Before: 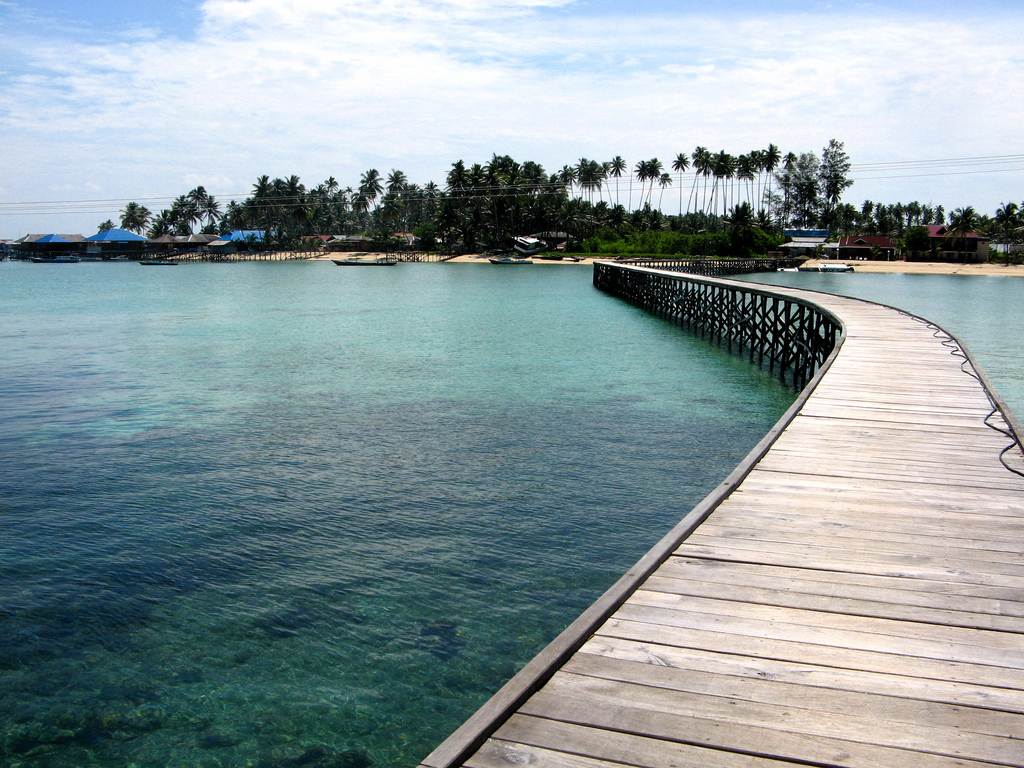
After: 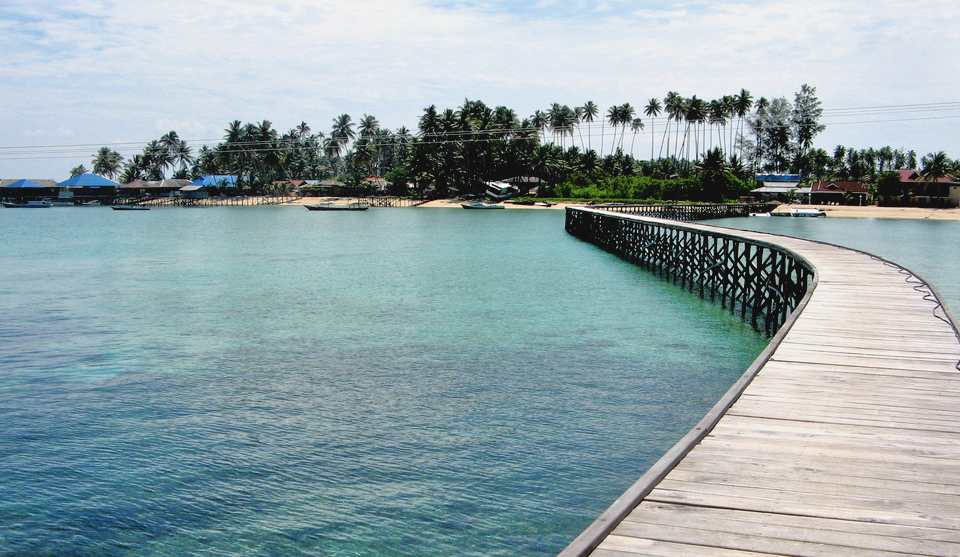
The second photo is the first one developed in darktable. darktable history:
tone equalizer: -7 EV 0.15 EV, -6 EV 0.6 EV, -5 EV 1.15 EV, -4 EV 1.33 EV, -3 EV 1.15 EV, -2 EV 0.6 EV, -1 EV 0.15 EV, mask exposure compensation -0.5 EV
crop: left 2.737%, top 7.287%, right 3.421%, bottom 20.179%
color zones: curves: ch1 [(0, 0.469) (0.01, 0.469) (0.12, 0.446) (0.248, 0.469) (0.5, 0.5) (0.748, 0.5) (0.99, 0.469) (1, 0.469)]
contrast brightness saturation: contrast -0.1, saturation -0.1
